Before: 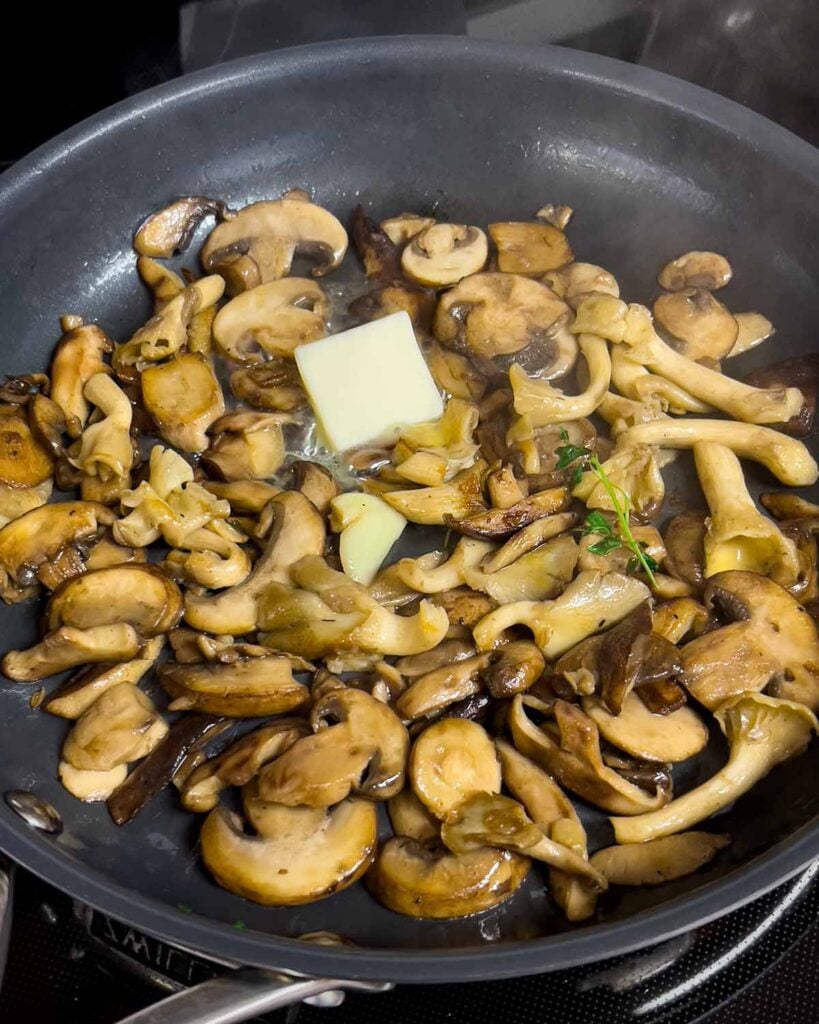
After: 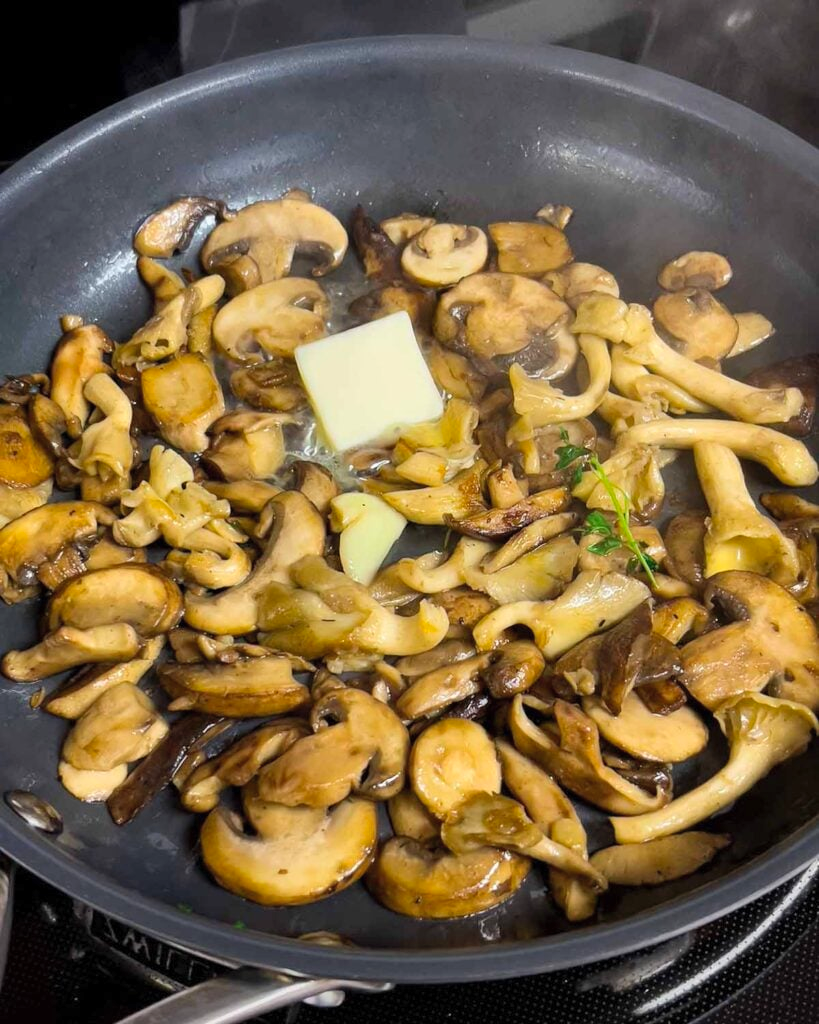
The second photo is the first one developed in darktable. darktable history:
contrast brightness saturation: contrast 0.032, brightness 0.07, saturation 0.125
